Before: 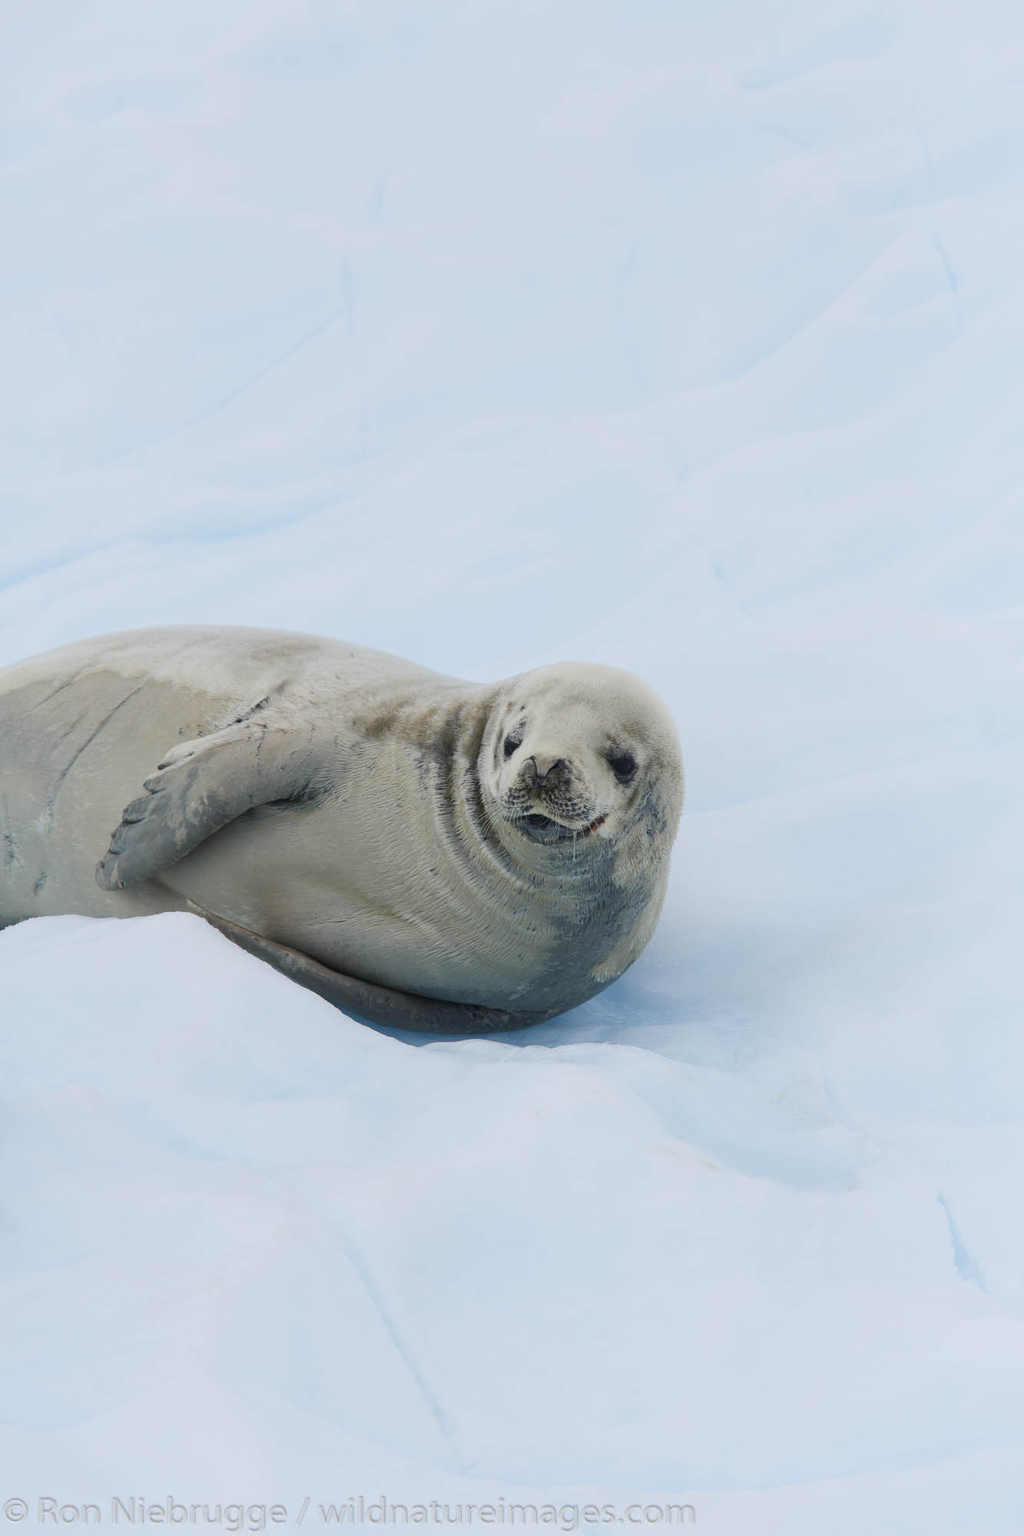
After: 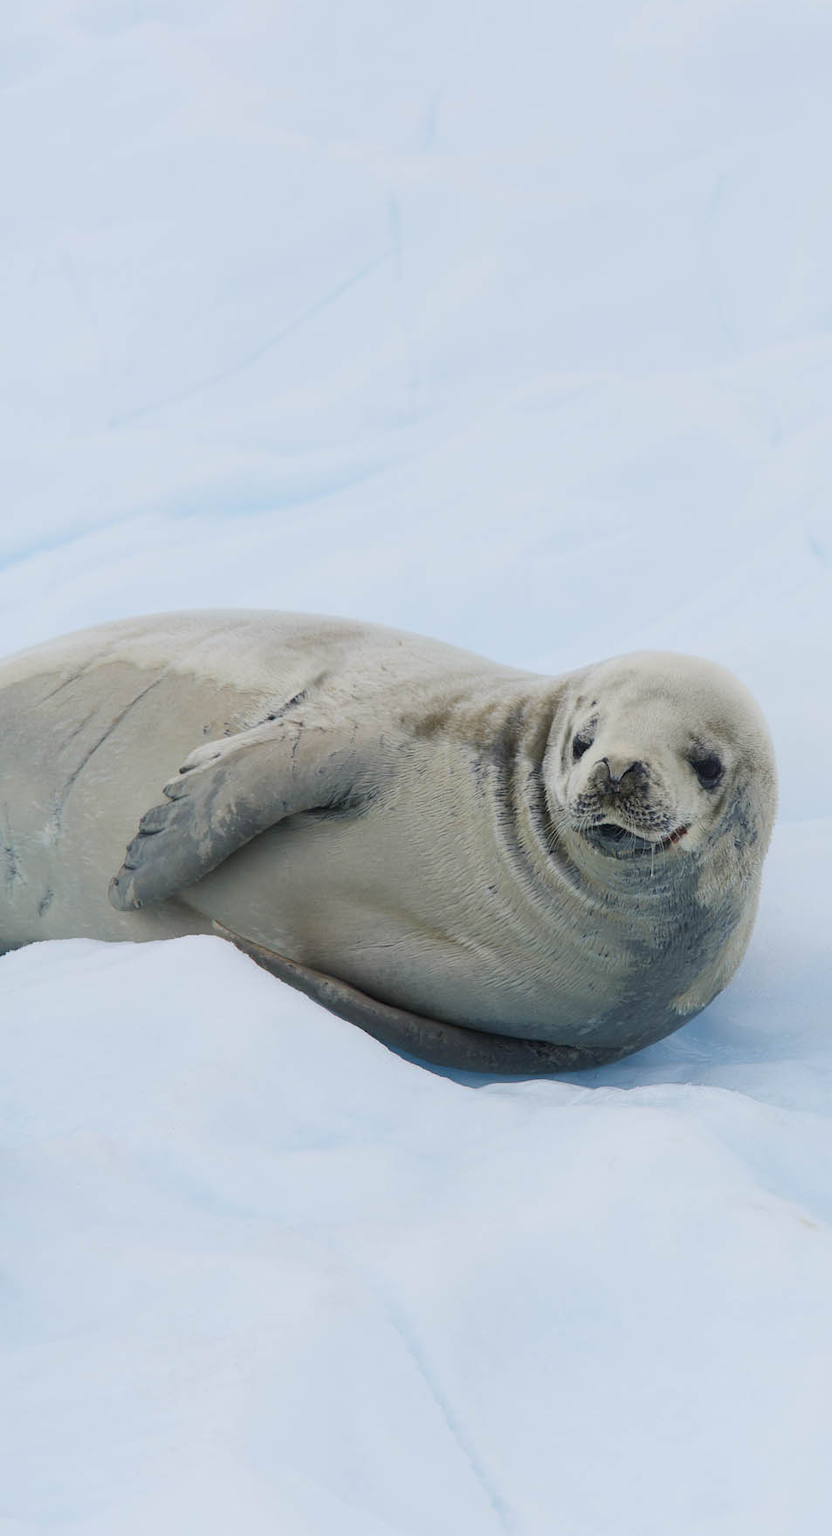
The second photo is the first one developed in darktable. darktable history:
white balance: emerald 1
crop: top 5.803%, right 27.864%, bottom 5.804%
